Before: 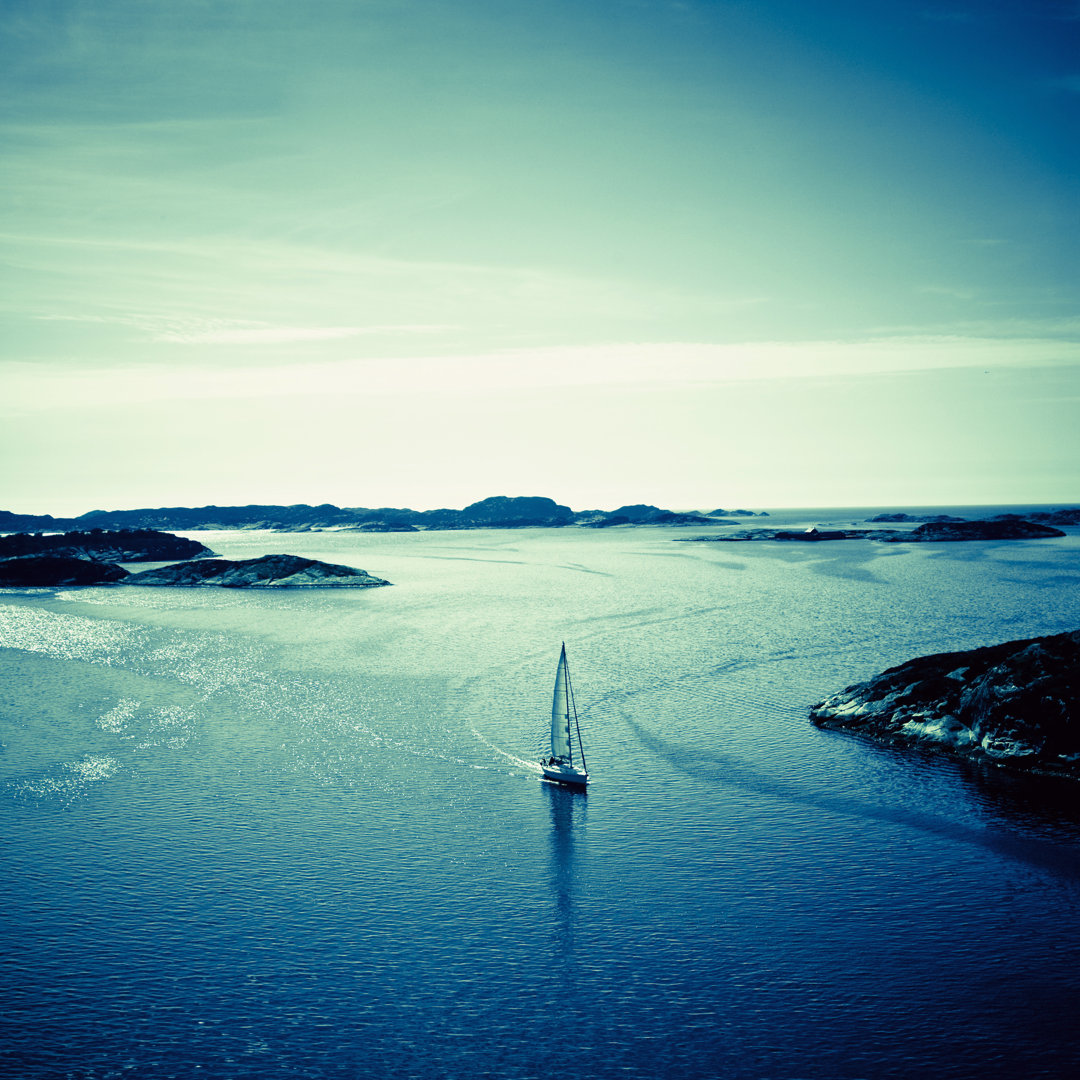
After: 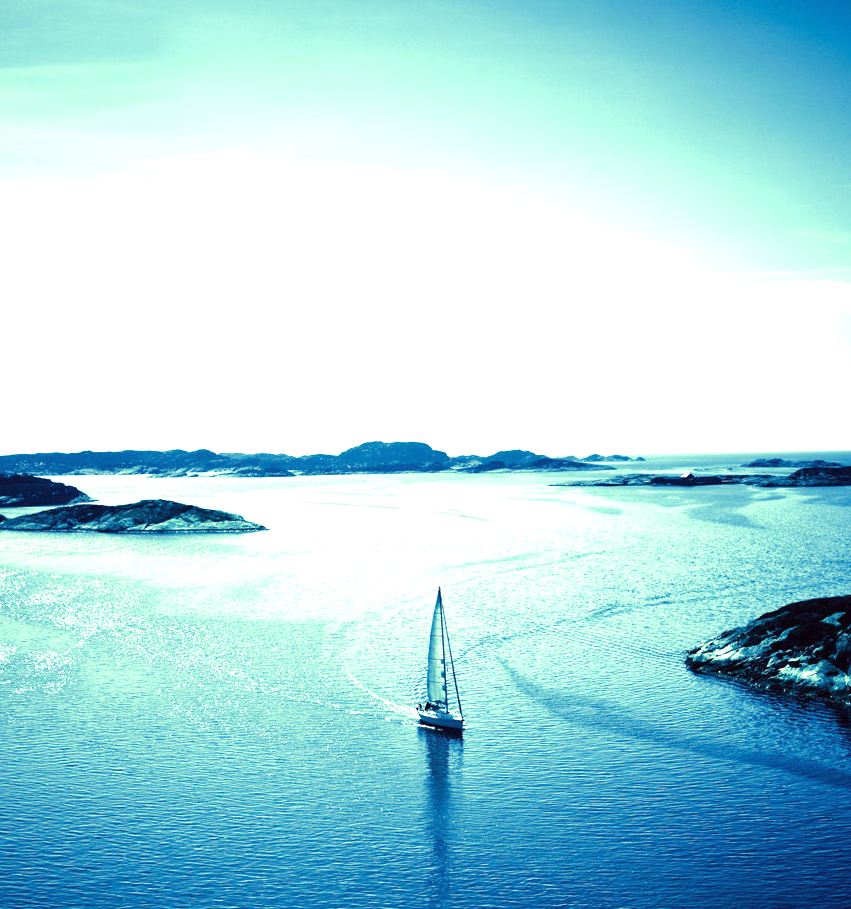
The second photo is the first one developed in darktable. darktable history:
exposure: exposure 1 EV, compensate highlight preservation false
crop: left 11.518%, top 5.108%, right 9.604%, bottom 10.686%
